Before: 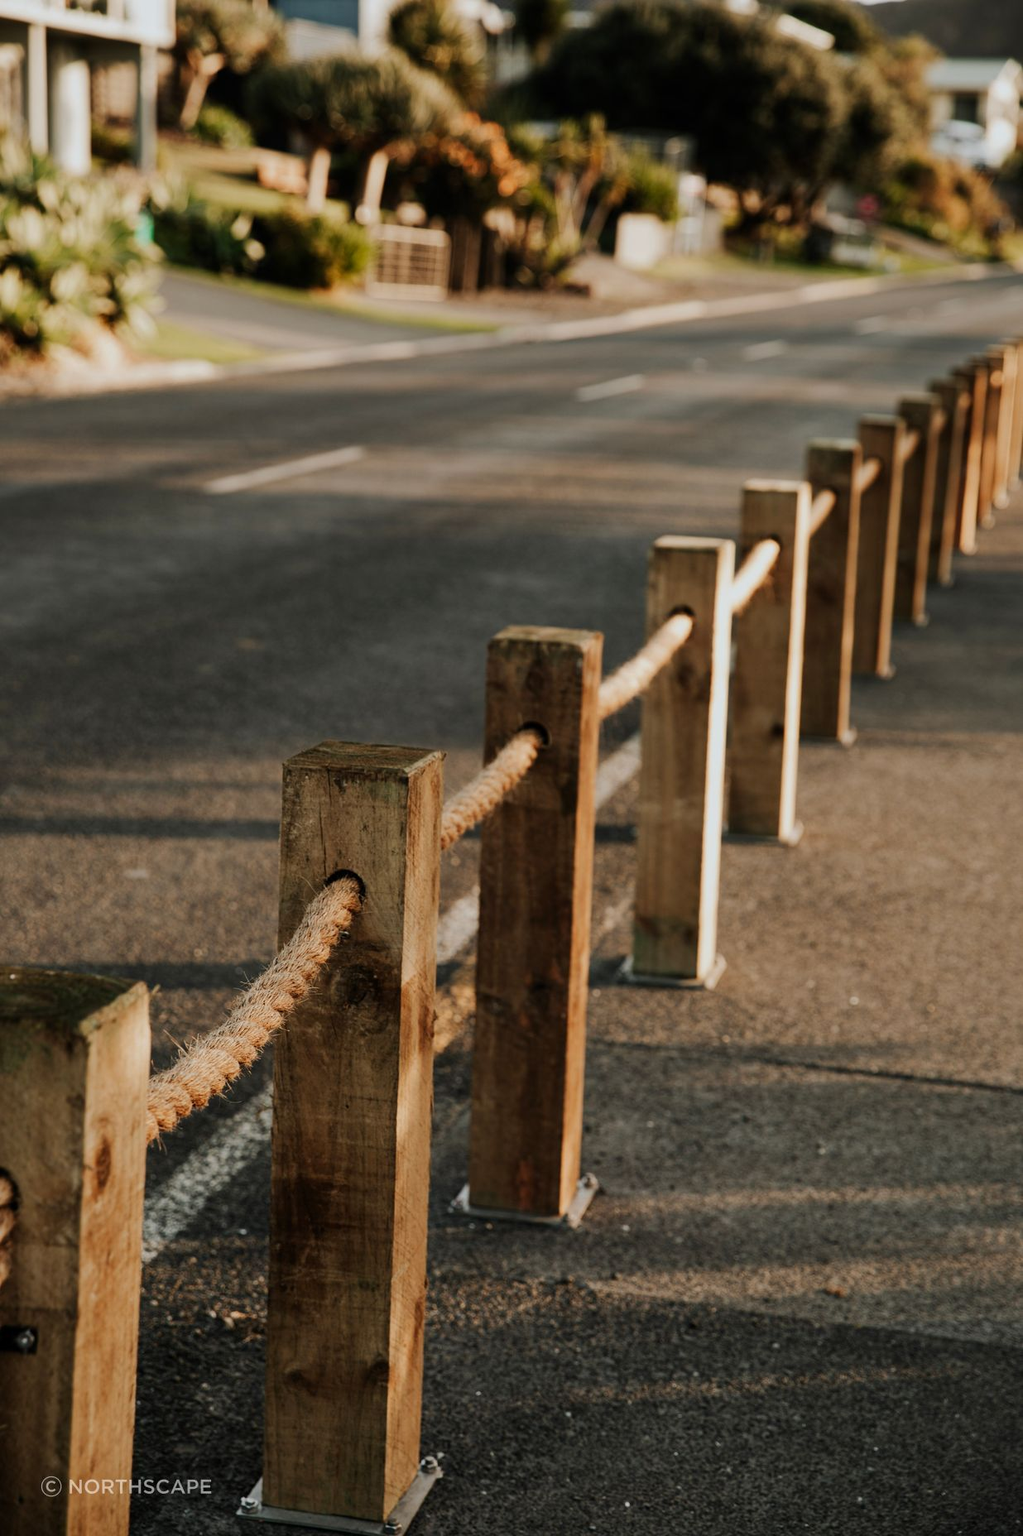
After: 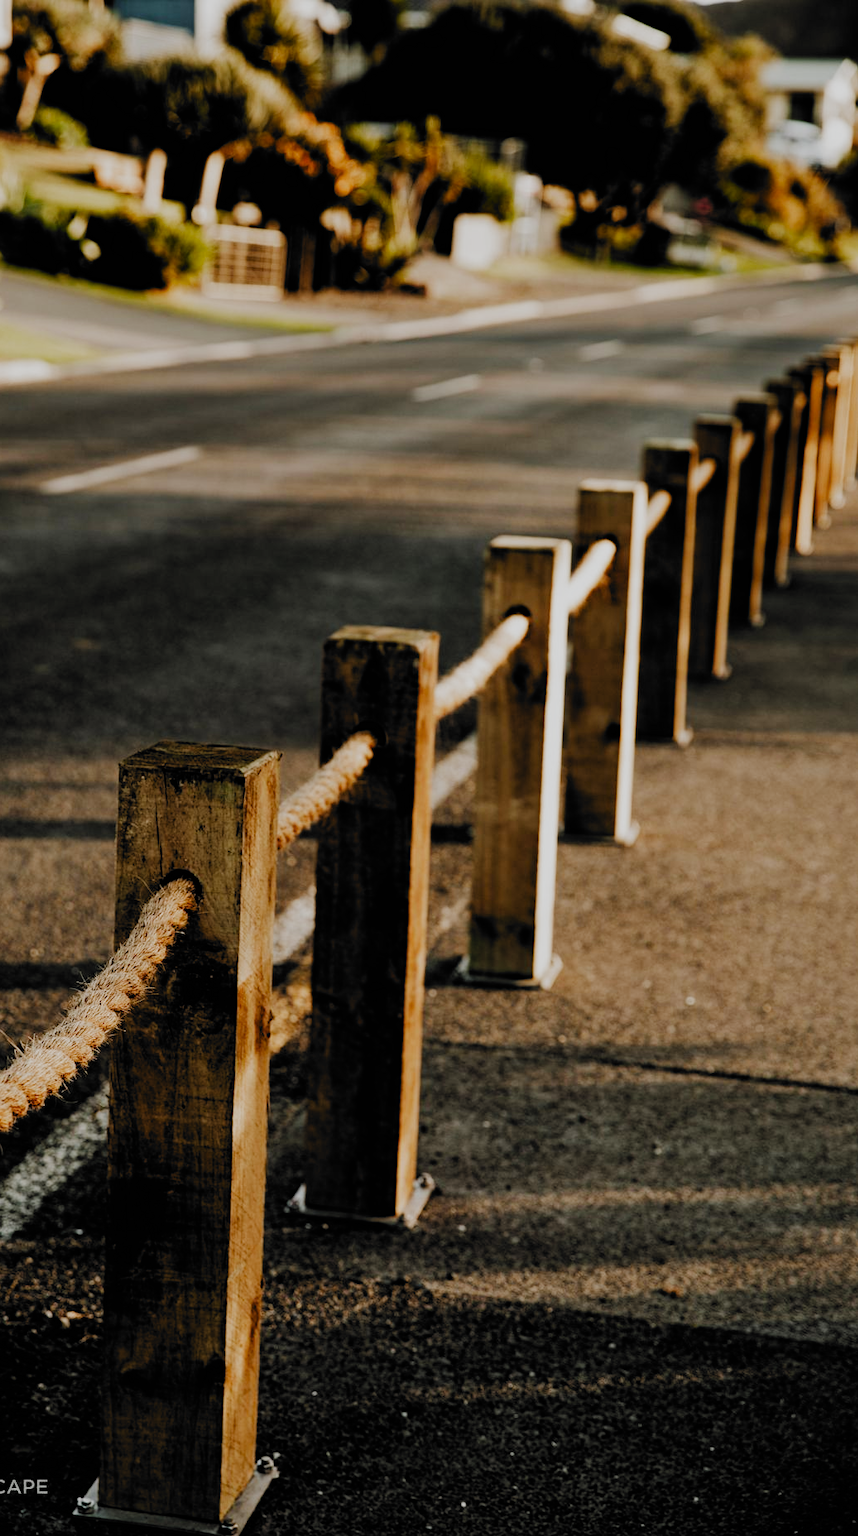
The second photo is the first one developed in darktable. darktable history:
filmic rgb: black relative exposure -5.08 EV, white relative exposure 3.97 EV, hardness 2.88, contrast 1.299, highlights saturation mix -29.68%, add noise in highlights 0.002, preserve chrominance no, color science v3 (2019), use custom middle-gray values true, contrast in highlights soft
crop: left 16.032%
